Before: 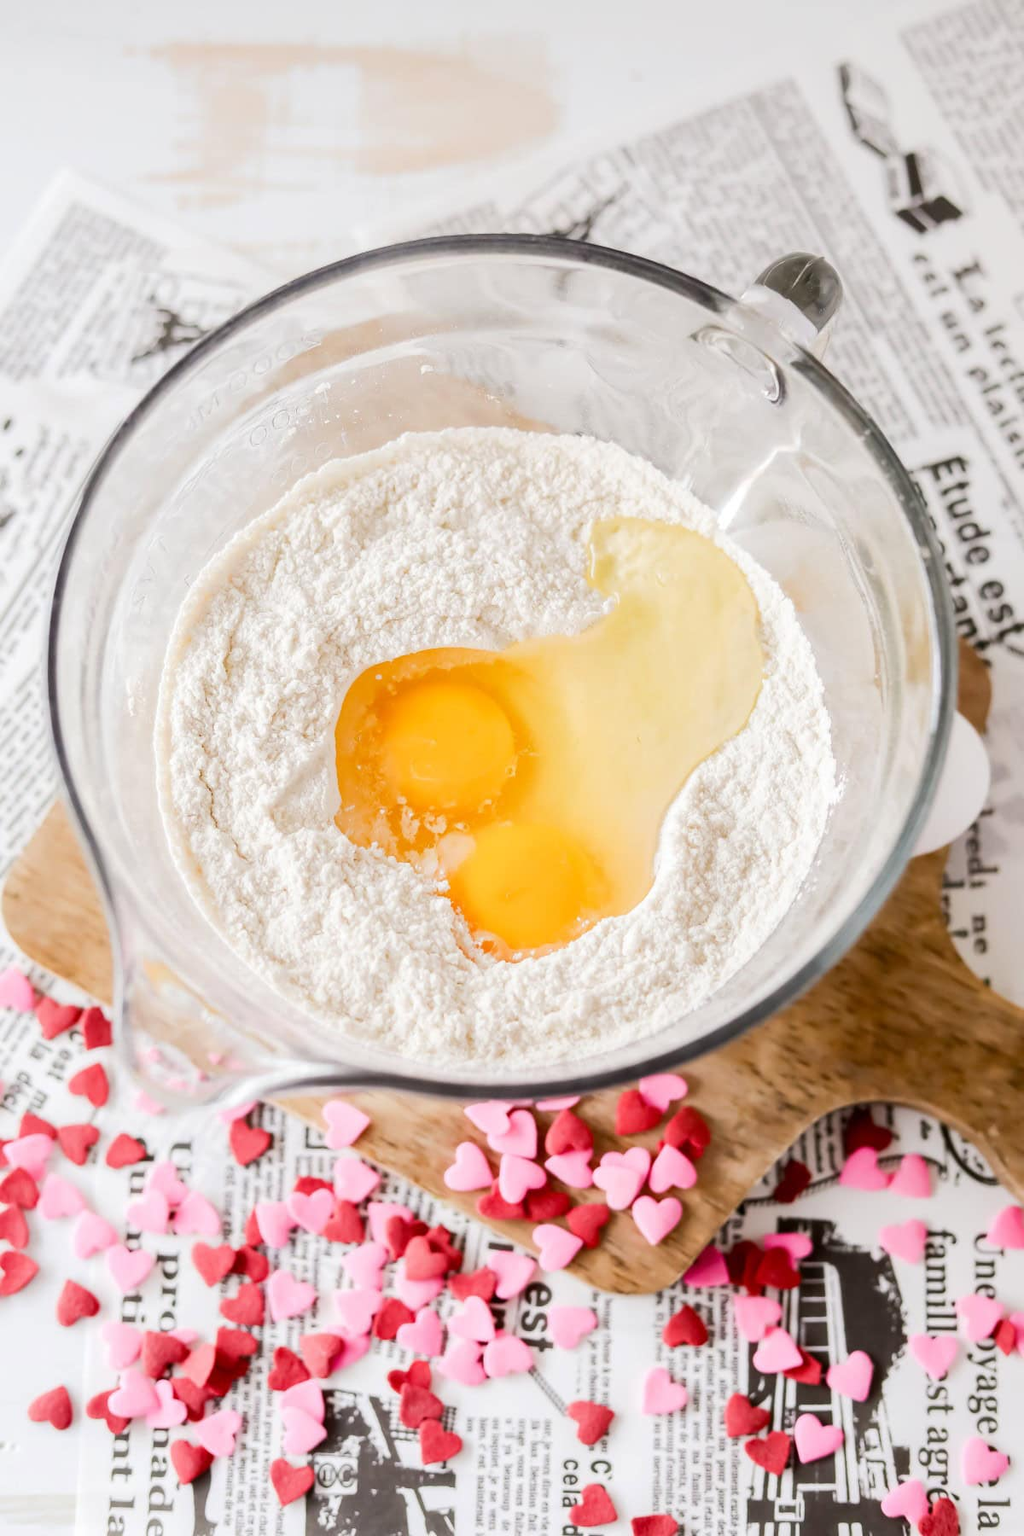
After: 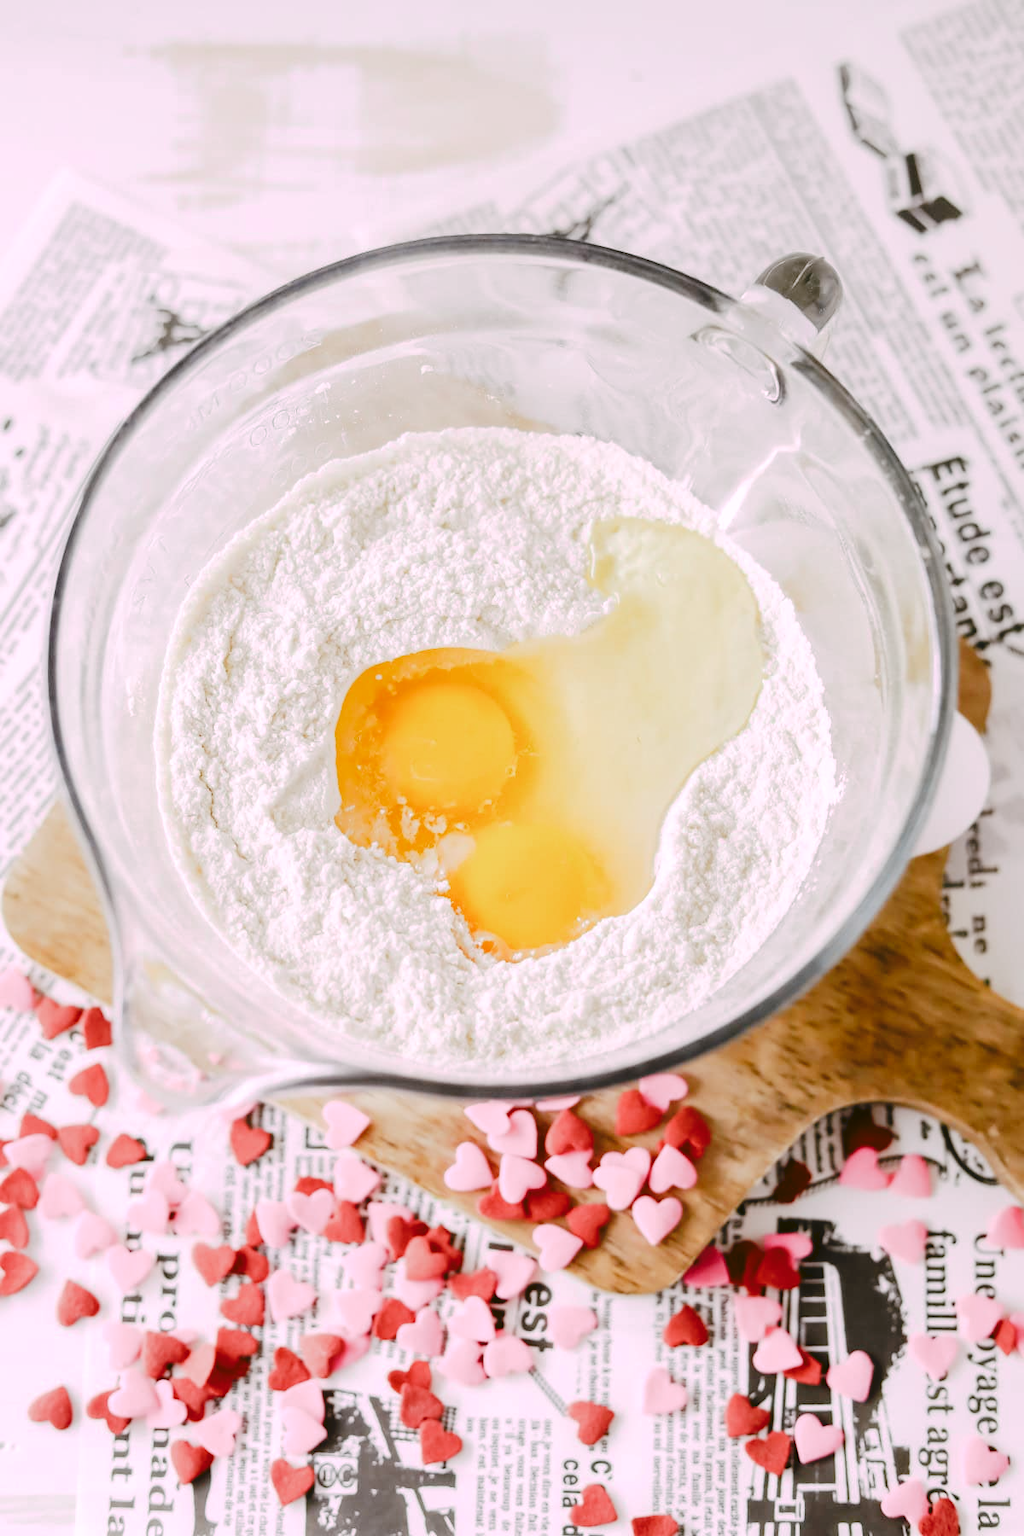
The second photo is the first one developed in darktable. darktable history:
tone curve: curves: ch0 [(0, 0) (0.003, 0.047) (0.011, 0.051) (0.025, 0.061) (0.044, 0.075) (0.069, 0.09) (0.1, 0.102) (0.136, 0.125) (0.177, 0.173) (0.224, 0.226) (0.277, 0.303) (0.335, 0.388) (0.399, 0.469) (0.468, 0.545) (0.543, 0.623) (0.623, 0.695) (0.709, 0.766) (0.801, 0.832) (0.898, 0.905) (1, 1)], preserve colors none
color look up table: target L [97.57, 98.74, 91.91, 89, 87.65, 79.99, 66.68, 69.67, 68.23, 57.92, 53.18, 45.27, 42.36, 28.51, 3.944, 201.72, 82.47, 70.03, 64.77, 60.36, 51.85, 41.59, 38.04, 37.48, 30.71, 29.9, 26.74, 95.21, 80.14, 83.81, 73.01, 71.31, 61.79, 55.94, 72.01, 53.09, 55.55, 52.65, 55.68, 42.92, 35.64, 24.07, 3.978, 5.883, 79.76, 67.04, 61.98, 44.14, 35.8], target a [-36.17, -23.17, -16.97, -33.4, -29.03, -13.13, -43.82, -12.95, -2.101, -48.32, -25.14, -32.01, -35.35, -15.84, -7.765, 0, 4.293, 35.9, 47.23, 25.77, 63.57, 28.48, 53.01, 36.74, 5.315, 0.232, 28.9, 18.69, 10.17, 26.79, 29.77, 19.5, 63.12, 19.15, 45.58, 60.02, 23.49, 58.14, 17.42, 13.04, 35.9, 27.96, 9.901, 15.81, -27.47, -5.434, -10.26, -18.45, -2.646], target b [52.23, -4.055, 20.51, 34.37, 6.193, 66.56, 20.04, 3.013, 34.23, 29.92, 5.632, 24.25, 19.81, 4.936, 5.747, -0.001, 7.203, 27.04, 67.26, 47.43, 26.61, 31.24, 42.78, 9.389, 4.245, 32.95, 36.98, -11.15, -11.85, -17.14, 0.105, -36.53, -23.32, 2.193, -33.74, -3.673, -19.74, -27.92, -60.92, -58.47, -60.23, -22.61, 3.913, -29.8, -10.87, -28.58, -44.81, -16.42, -37.55], num patches 49
